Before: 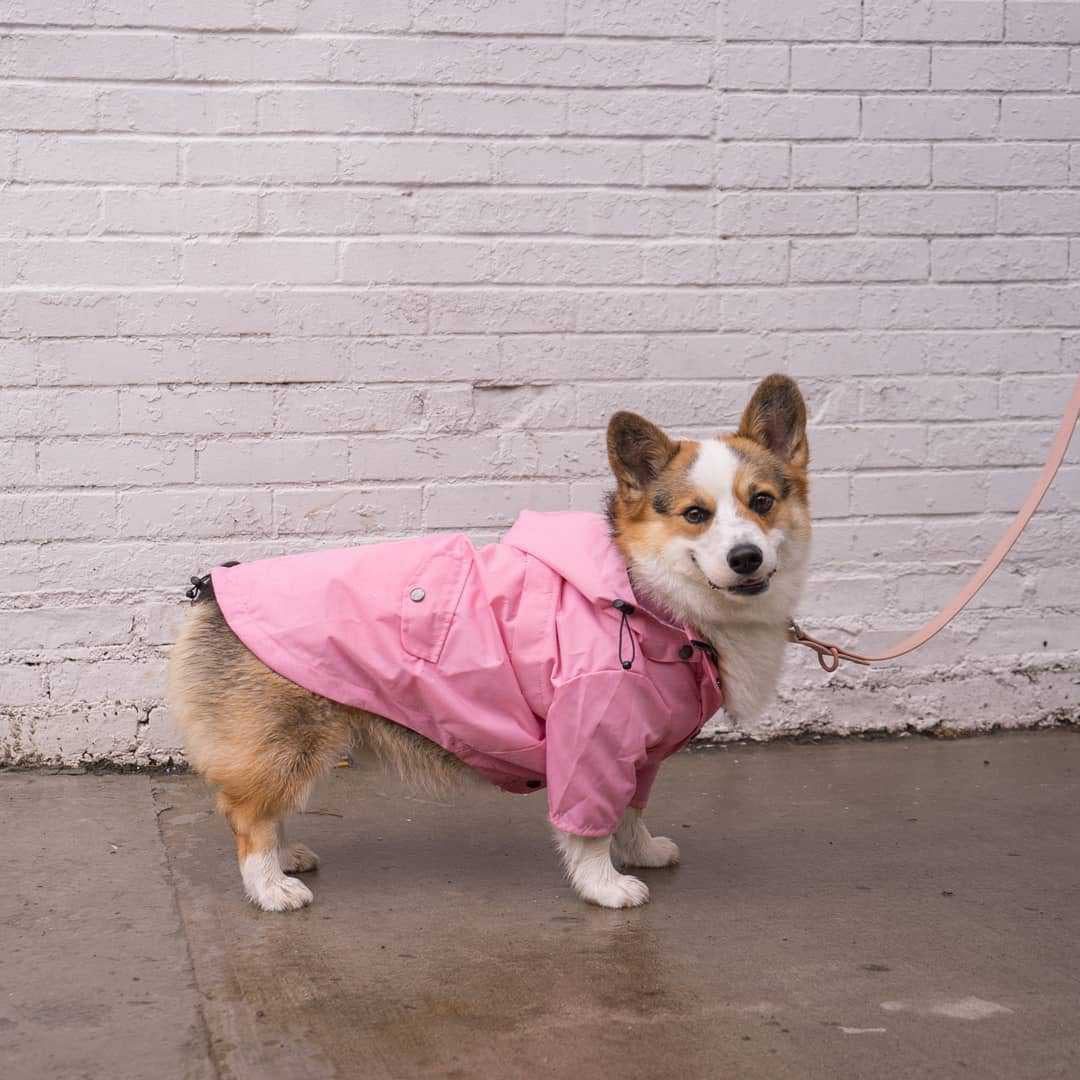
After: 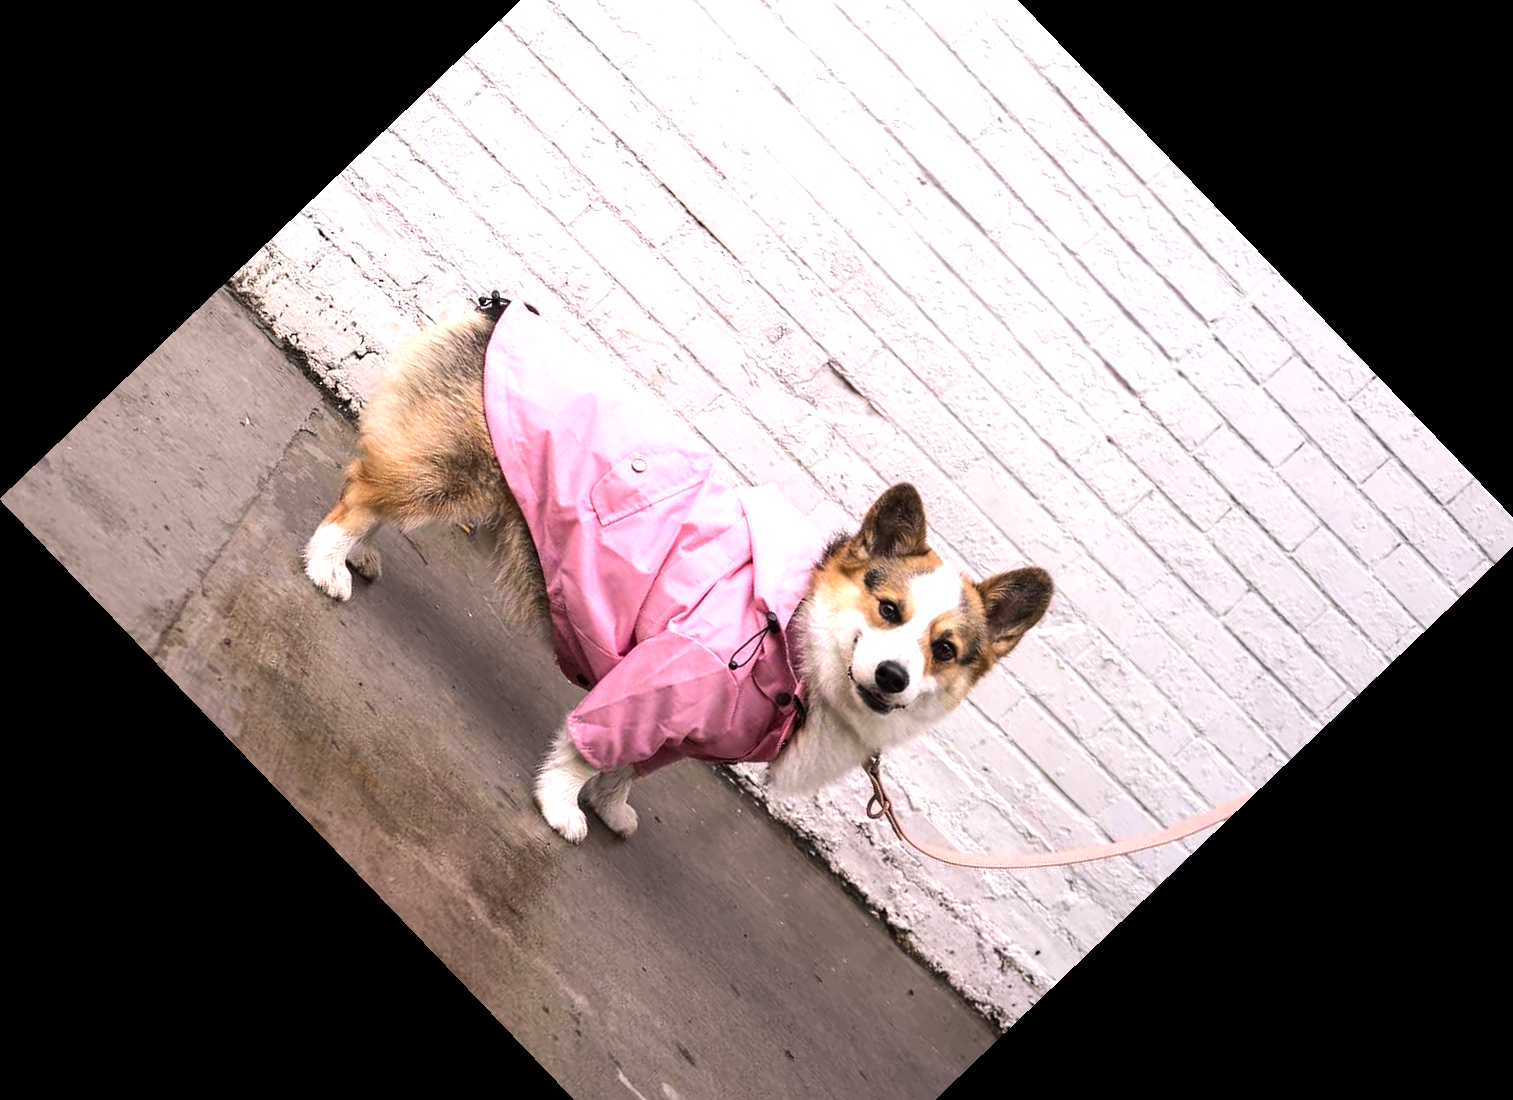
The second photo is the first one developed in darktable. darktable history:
tone equalizer: -8 EV -1.08 EV, -7 EV -1.01 EV, -6 EV -0.867 EV, -5 EV -0.578 EV, -3 EV 0.578 EV, -2 EV 0.867 EV, -1 EV 1.01 EV, +0 EV 1.08 EV, edges refinement/feathering 500, mask exposure compensation -1.57 EV, preserve details no
crop and rotate: angle -46.26°, top 16.234%, right 0.912%, bottom 11.704%
